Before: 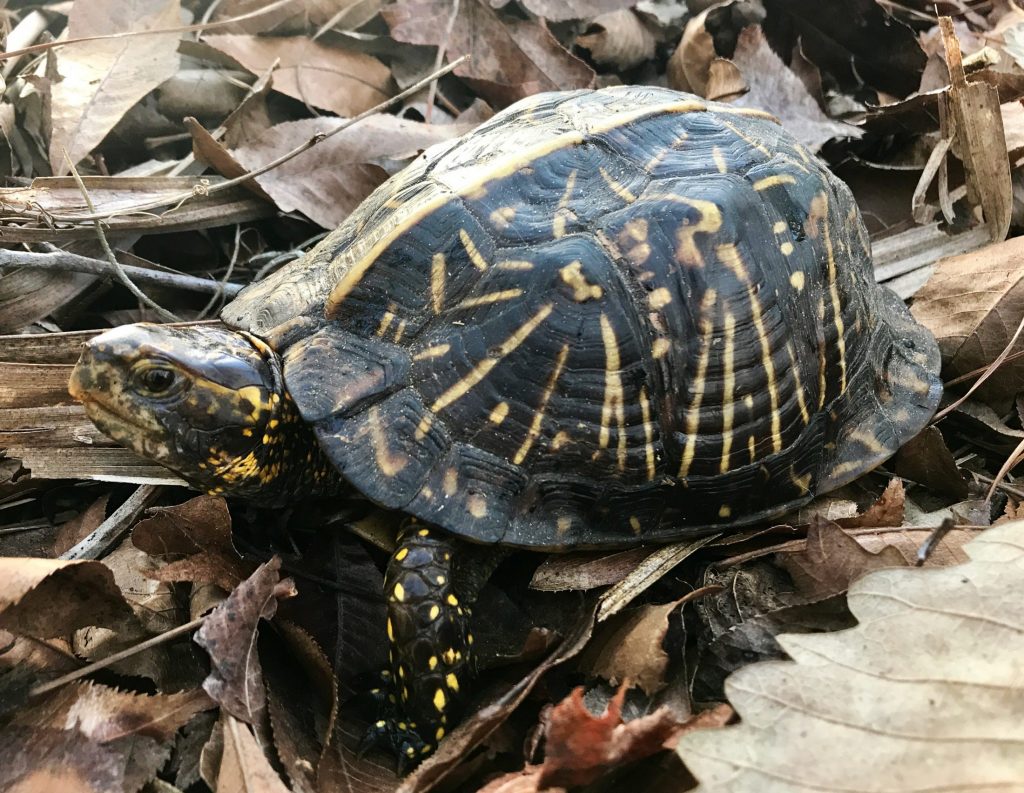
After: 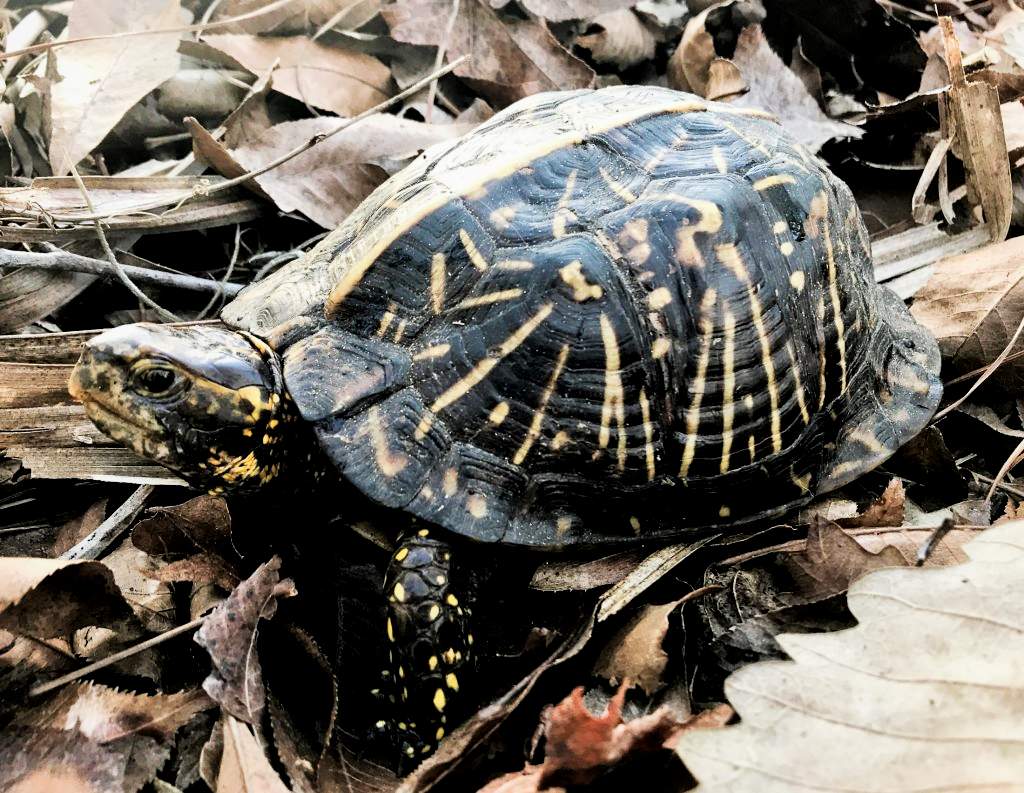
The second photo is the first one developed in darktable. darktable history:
filmic rgb: black relative exposure -5 EV, hardness 2.88, contrast 1.3, highlights saturation mix -30%
local contrast: mode bilateral grid, contrast 20, coarseness 50, detail 141%, midtone range 0.2
exposure: exposure 0.556 EV, compensate highlight preservation false
